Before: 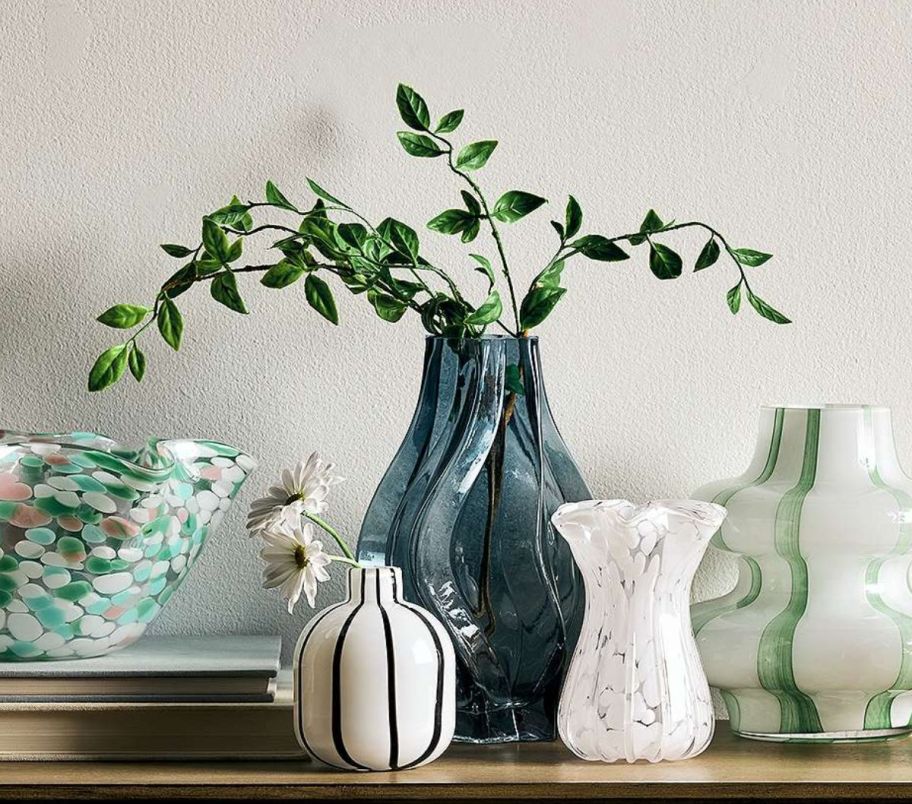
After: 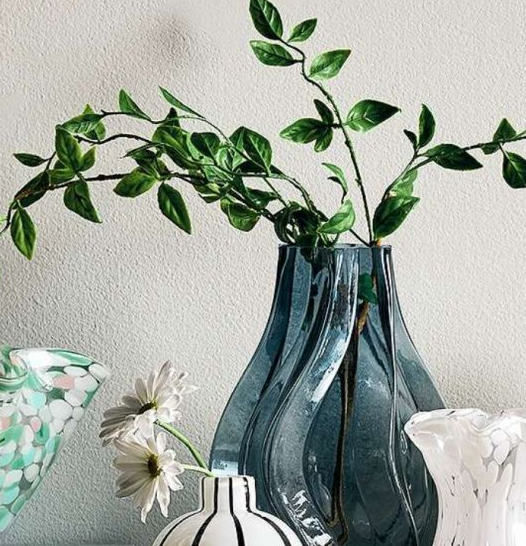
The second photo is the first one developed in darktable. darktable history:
crop: left 16.181%, top 11.349%, right 26.044%, bottom 20.671%
